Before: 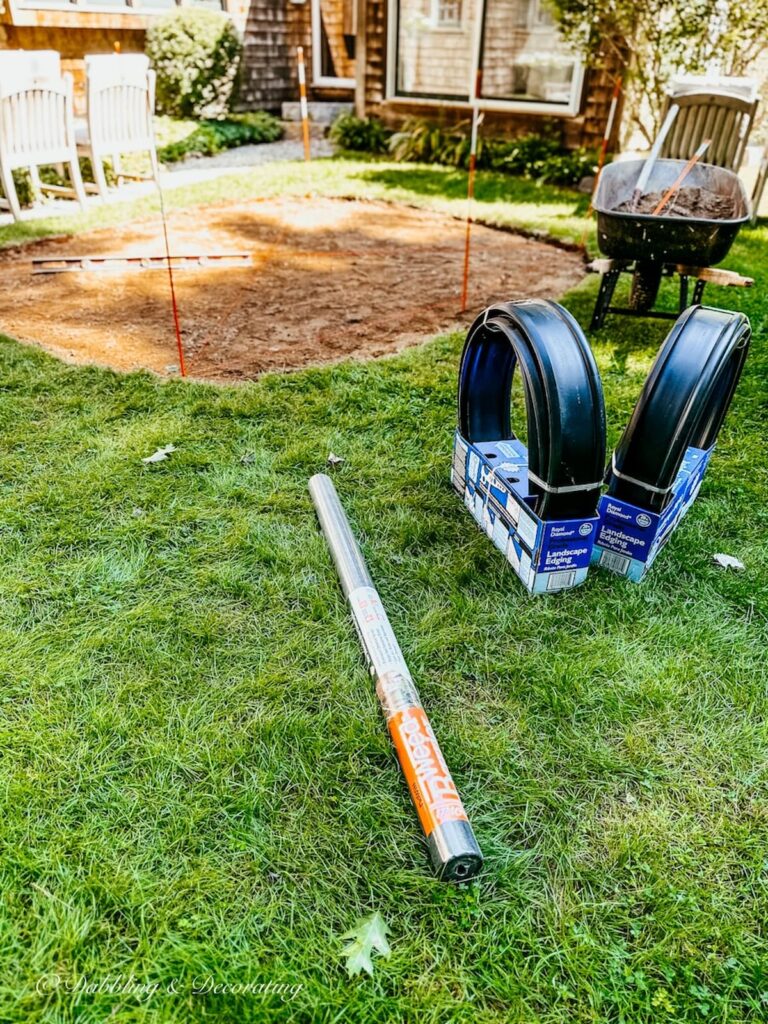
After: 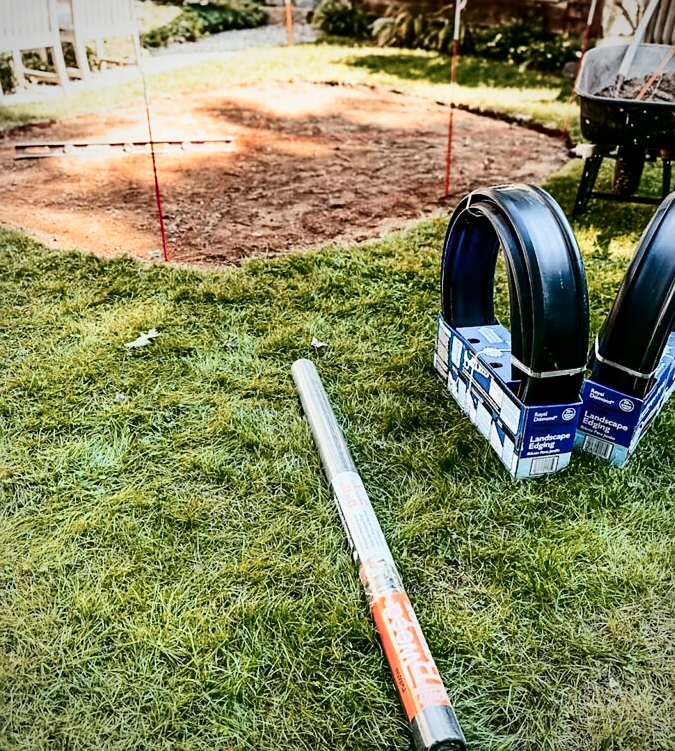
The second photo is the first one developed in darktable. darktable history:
crop and rotate: left 2.29%, top 11.238%, right 9.701%, bottom 15.414%
tone curve: curves: ch0 [(0, 0) (0.253, 0.237) (1, 1)]; ch1 [(0, 0) (0.411, 0.385) (0.502, 0.506) (0.557, 0.565) (0.66, 0.683) (1, 1)]; ch2 [(0, 0) (0.394, 0.413) (0.5, 0.5) (1, 1)], color space Lab, linked channels, preserve colors none
sharpen: radius 1.518, amount 0.358, threshold 1.547
color zones: curves: ch1 [(0.24, 0.634) (0.75, 0.5)]; ch2 [(0.253, 0.437) (0.745, 0.491)]
vignetting: brightness -0.403, saturation -0.303
exposure: exposure -0.04 EV, compensate highlight preservation false
contrast brightness saturation: contrast 0.253, saturation -0.324
